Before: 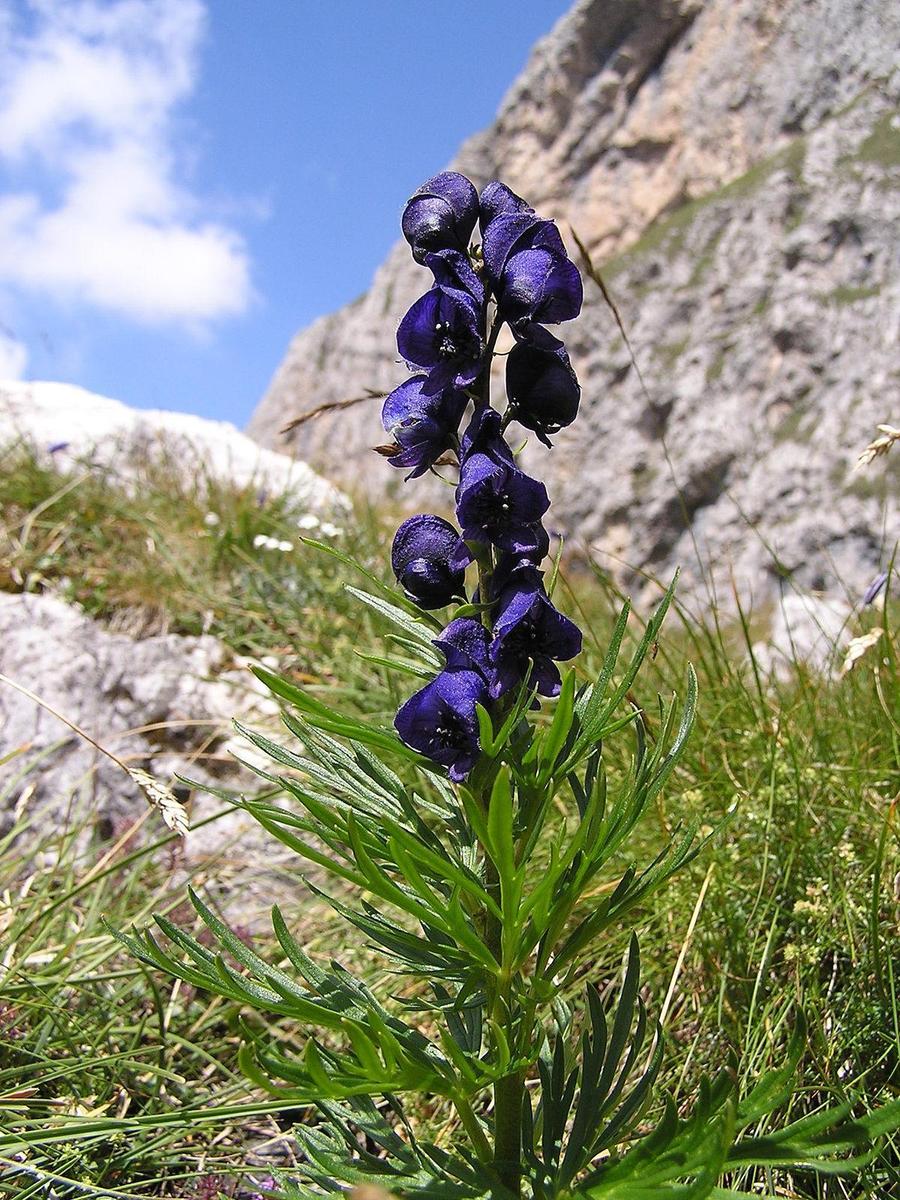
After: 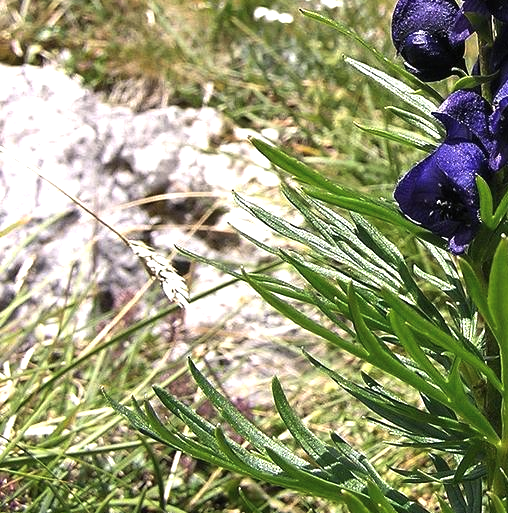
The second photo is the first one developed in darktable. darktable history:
crop: top 44.058%, right 43.516%, bottom 13.184%
color balance rgb: shadows lift › chroma 2.056%, shadows lift › hue 247.42°, perceptual saturation grading › global saturation -12.822%, perceptual brilliance grading › global brilliance 21.59%, perceptual brilliance grading › shadows -34.5%, global vibrance 20%
